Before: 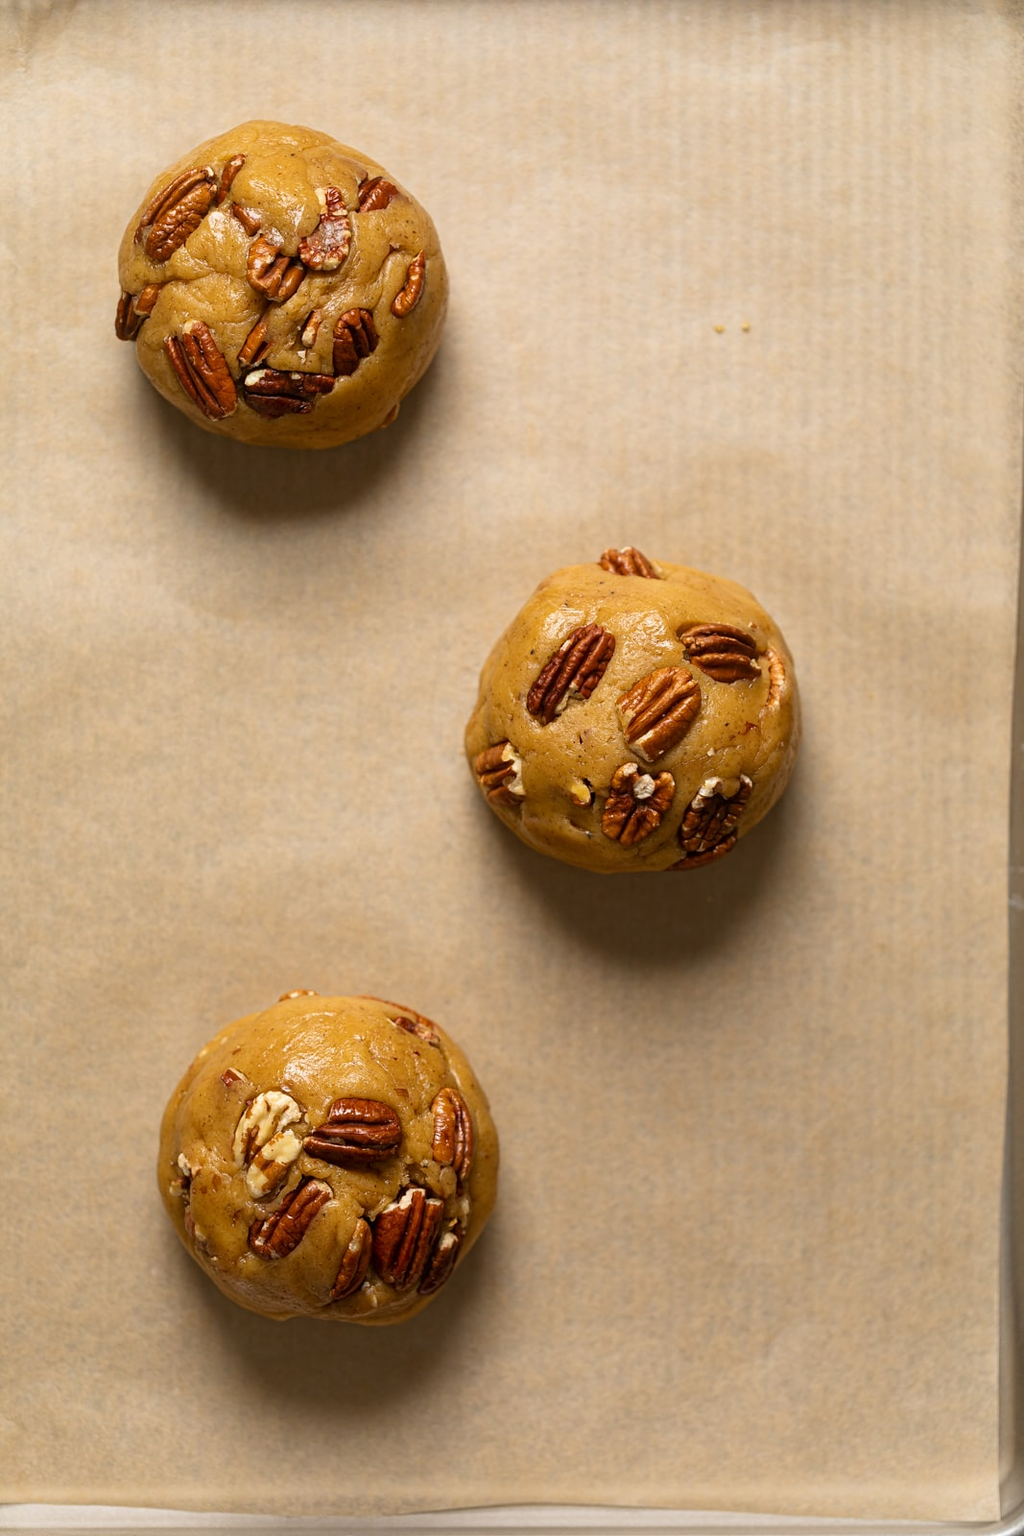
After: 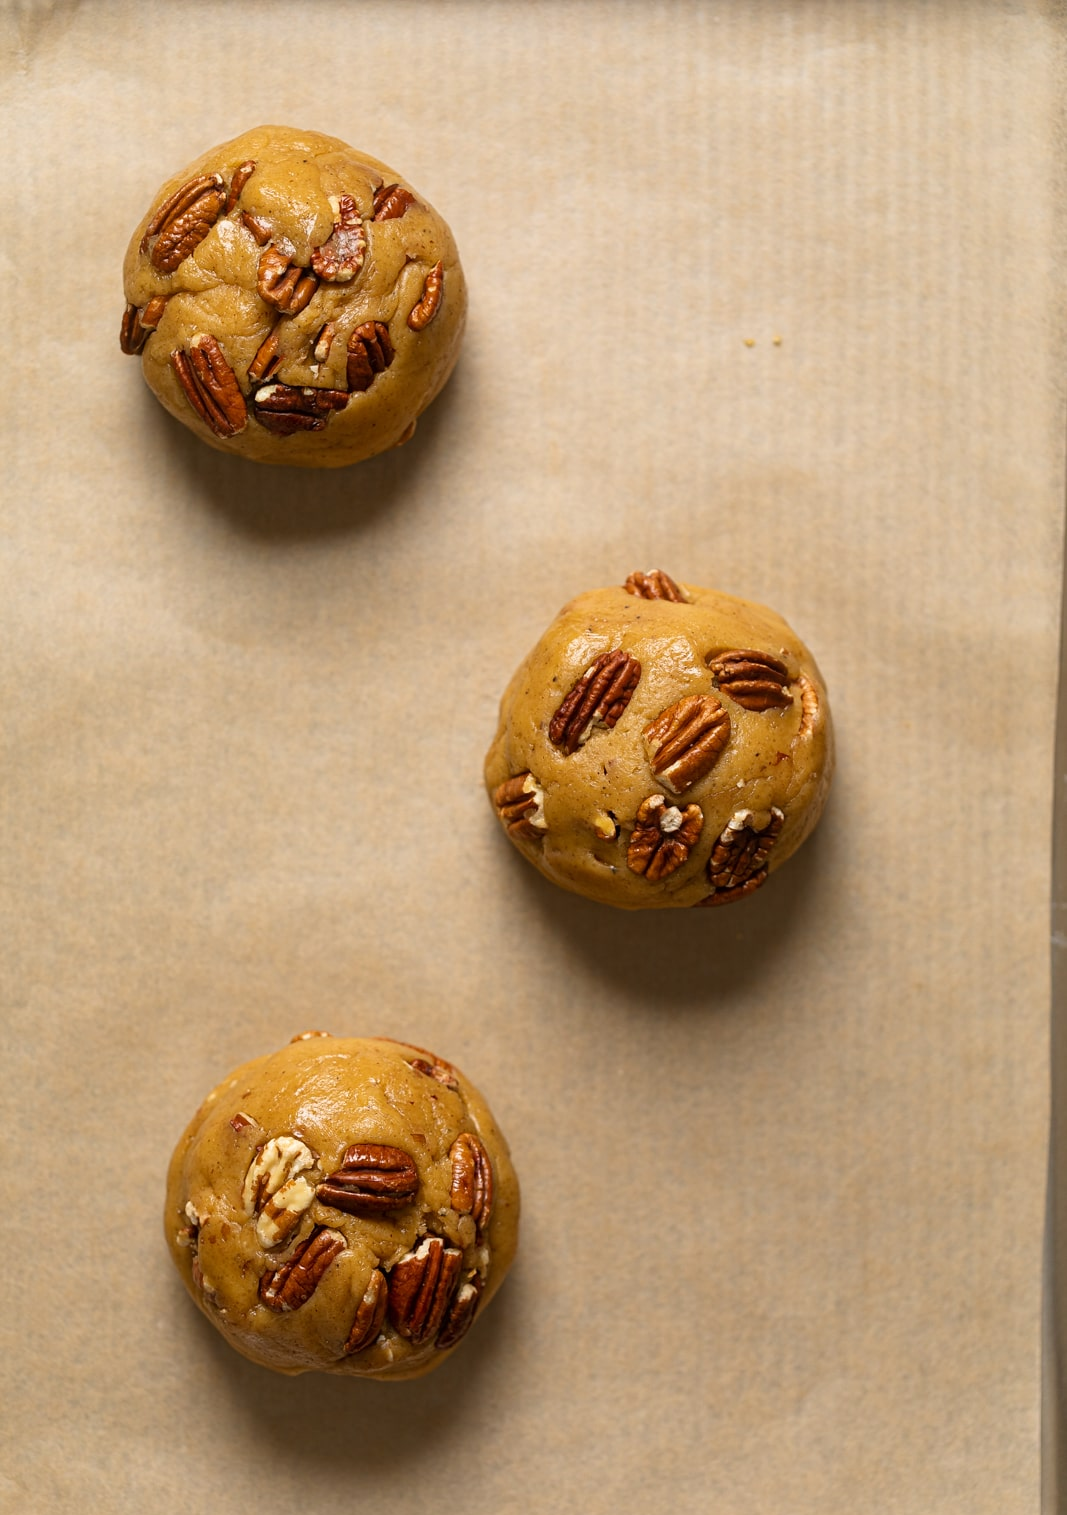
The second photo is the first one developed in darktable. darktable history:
crop and rotate: top 0.01%, bottom 5.3%
